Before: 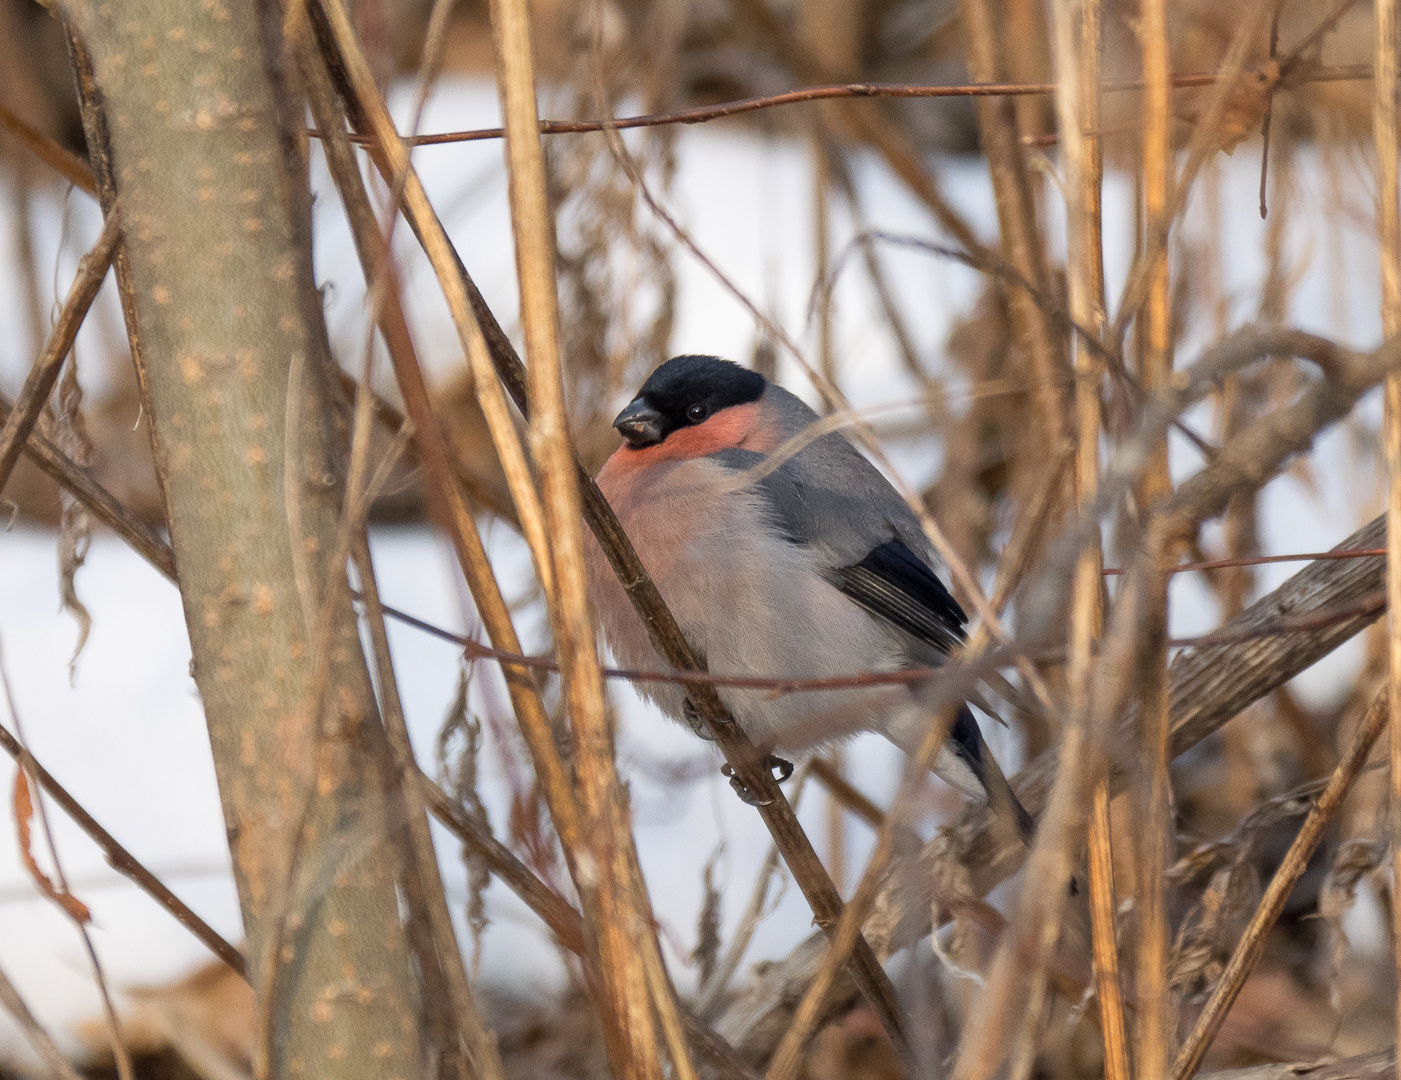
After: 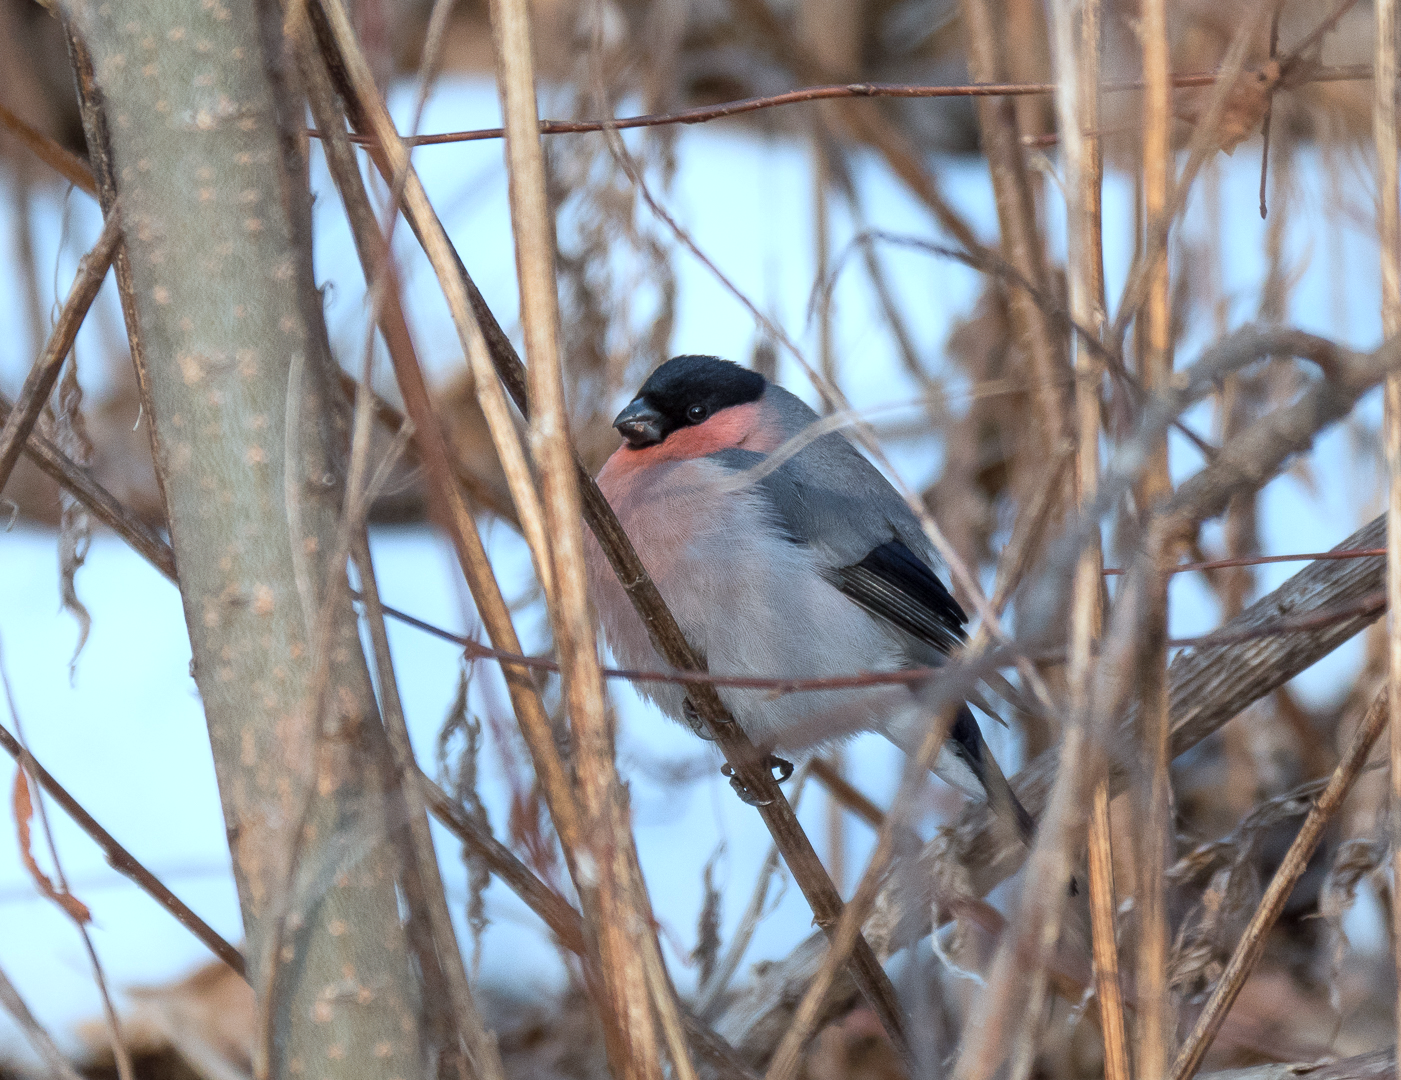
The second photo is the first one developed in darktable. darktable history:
exposure: exposure 0.124 EV, compensate highlight preservation false
color correction: highlights a* -8.86, highlights b* -23.14
